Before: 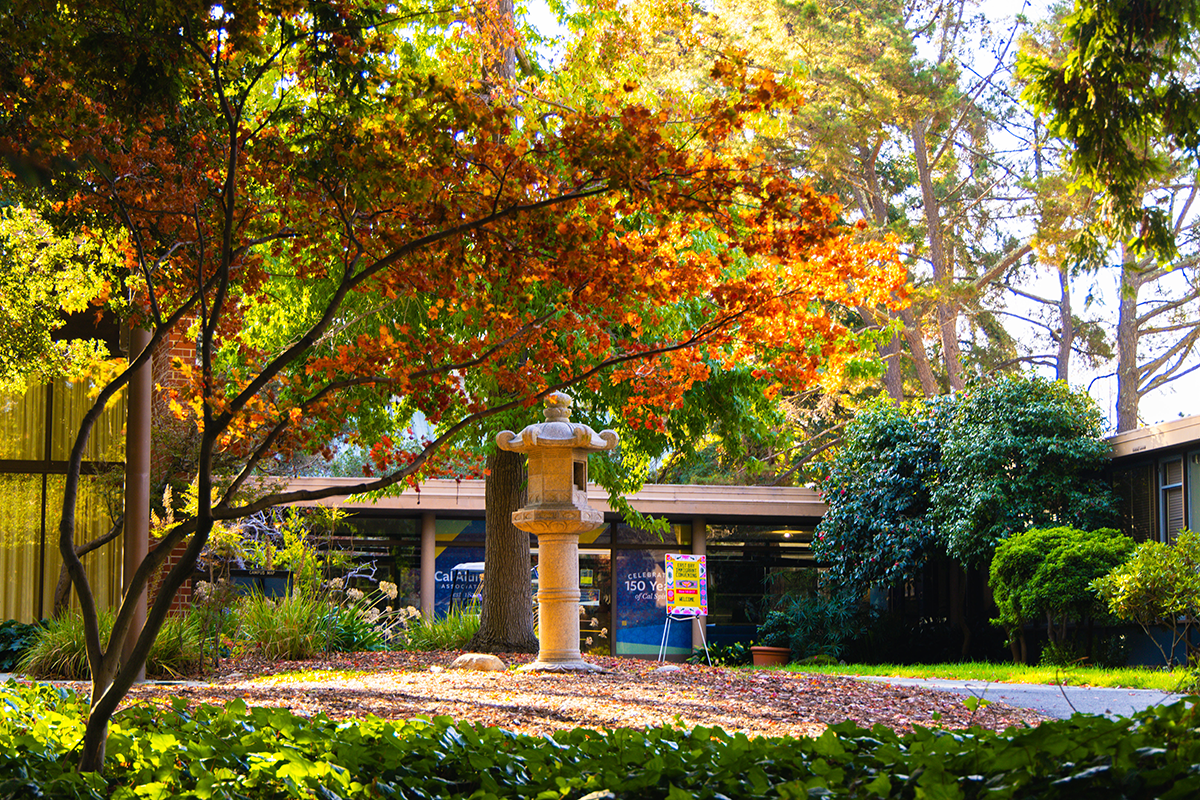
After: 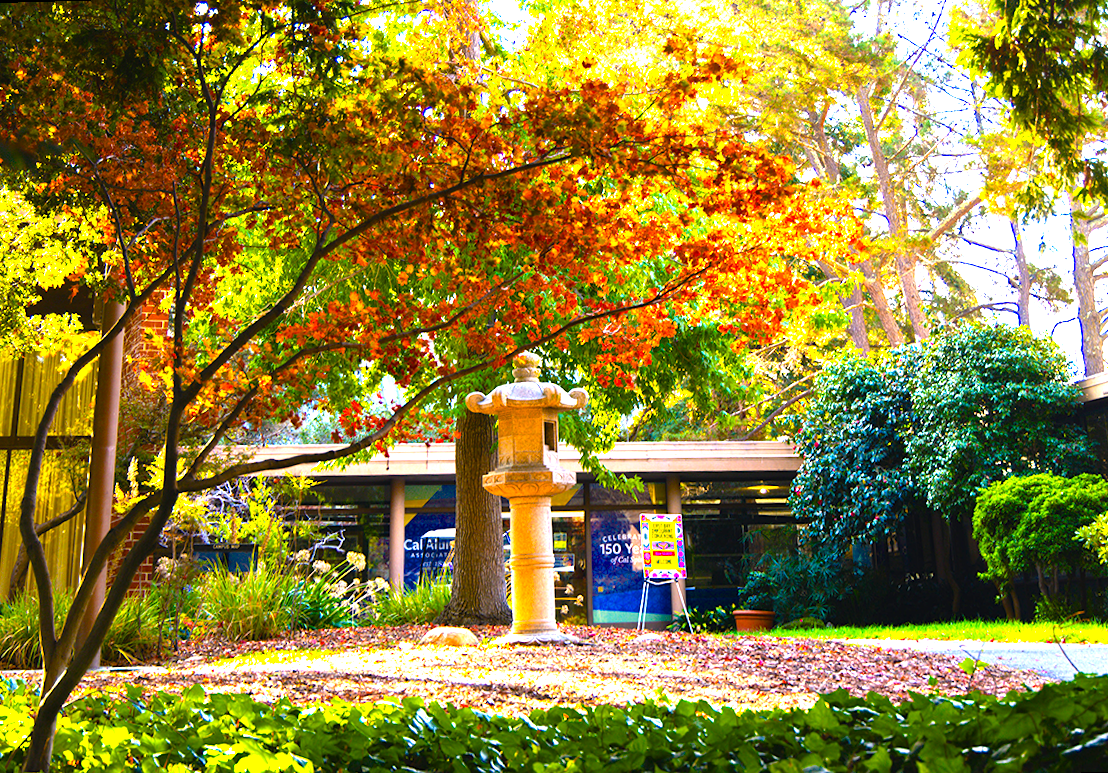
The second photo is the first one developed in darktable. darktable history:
rotate and perspective: rotation -1.68°, lens shift (vertical) -0.146, crop left 0.049, crop right 0.912, crop top 0.032, crop bottom 0.96
exposure: exposure 1 EV, compensate highlight preservation false
crop and rotate: left 0.126%
color balance rgb: linear chroma grading › shadows 16%, perceptual saturation grading › global saturation 8%, perceptual saturation grading › shadows 4%, perceptual brilliance grading › global brilliance 2%, perceptual brilliance grading › highlights 8%, perceptual brilliance grading › shadows -4%, global vibrance 16%, saturation formula JzAzBz (2021)
